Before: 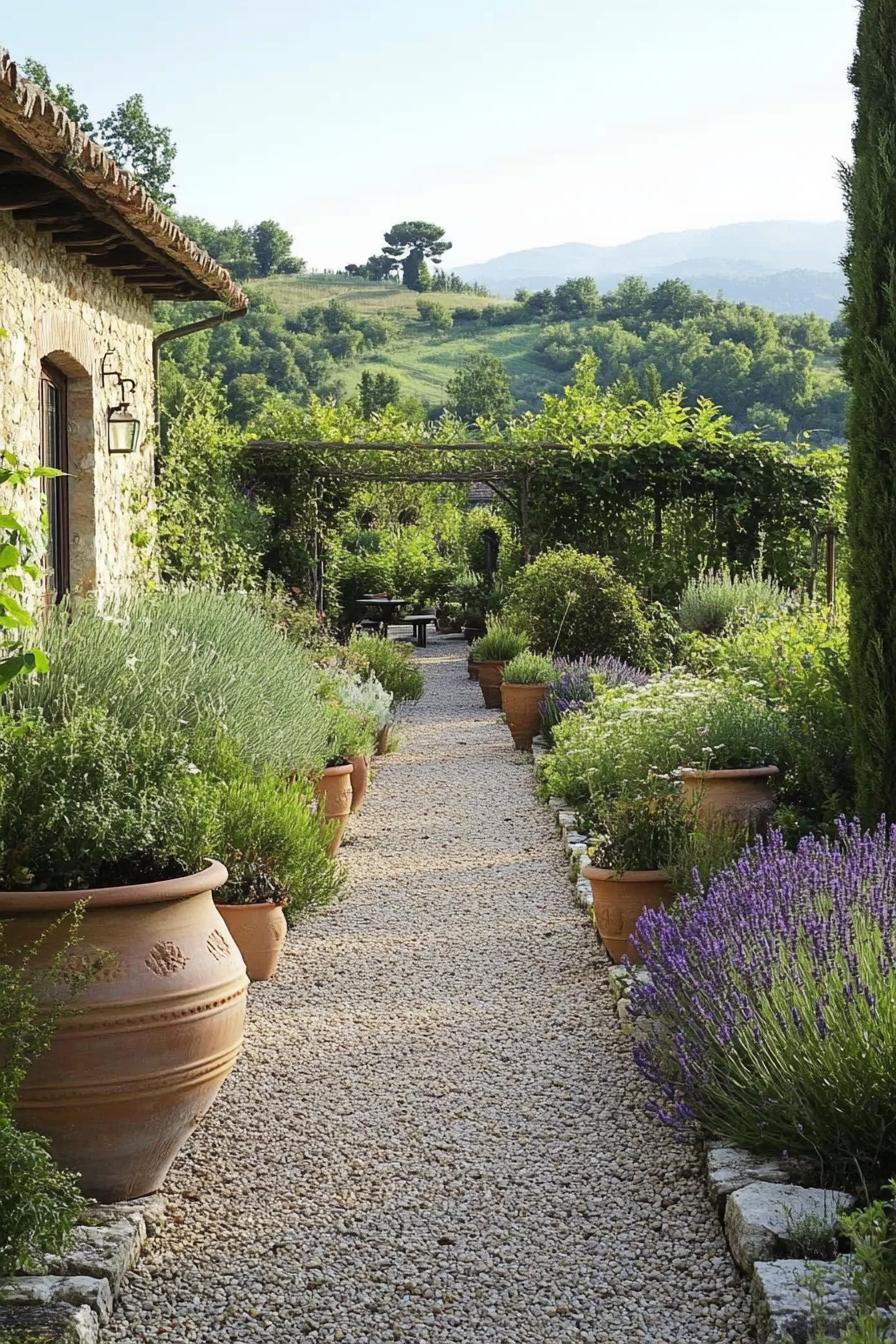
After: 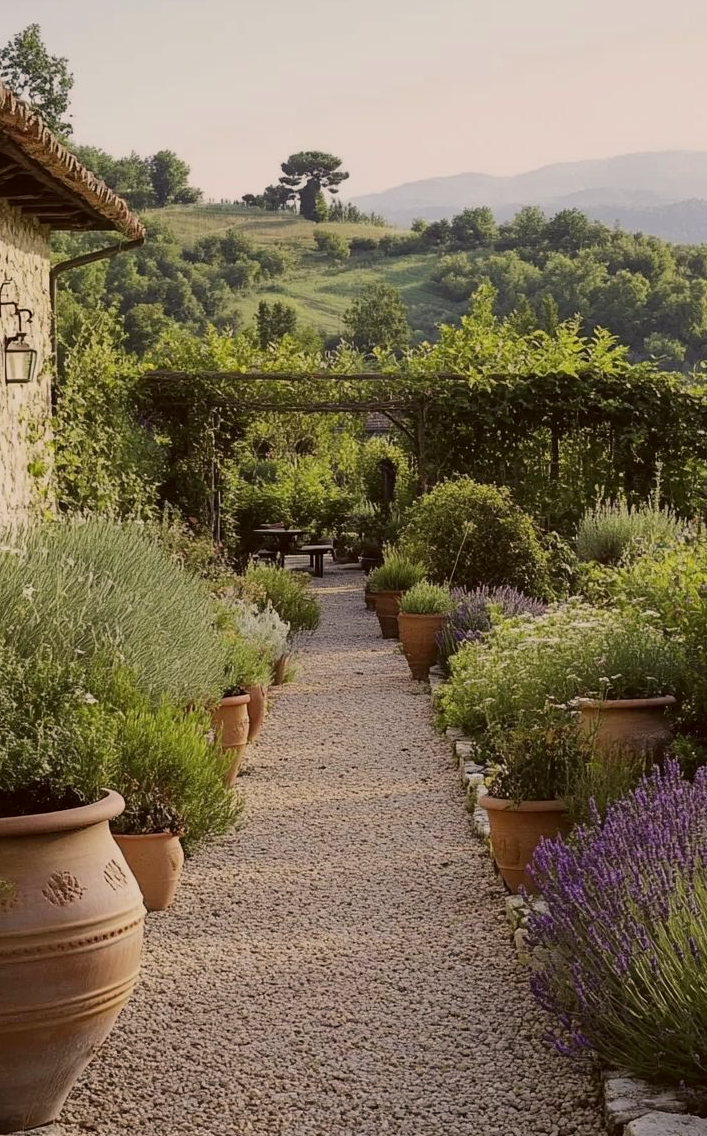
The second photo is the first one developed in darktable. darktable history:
crop: left 11.503%, top 5.233%, right 9.584%, bottom 10.171%
exposure: exposure -0.589 EV, compensate highlight preservation false
color correction: highlights a* 6.52, highlights b* 8.27, shadows a* 5.63, shadows b* 6.88, saturation 0.908
